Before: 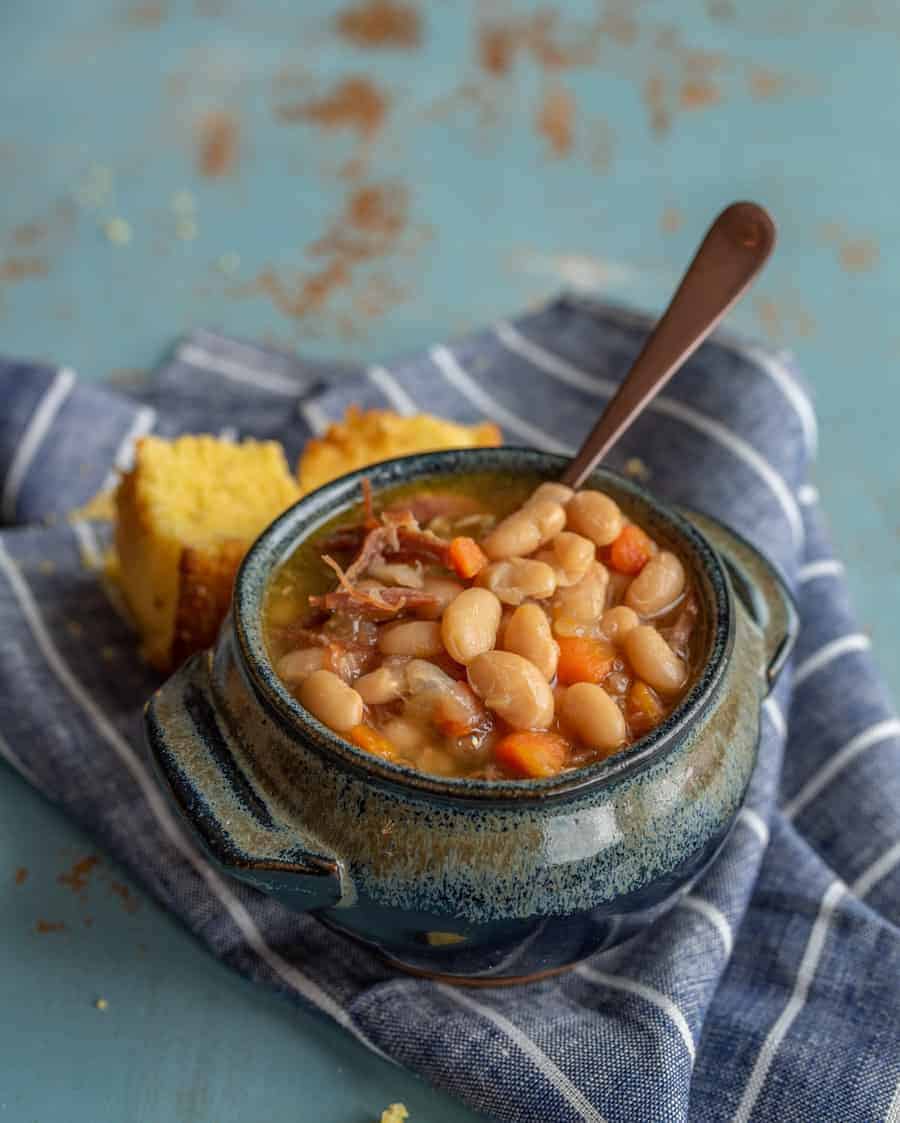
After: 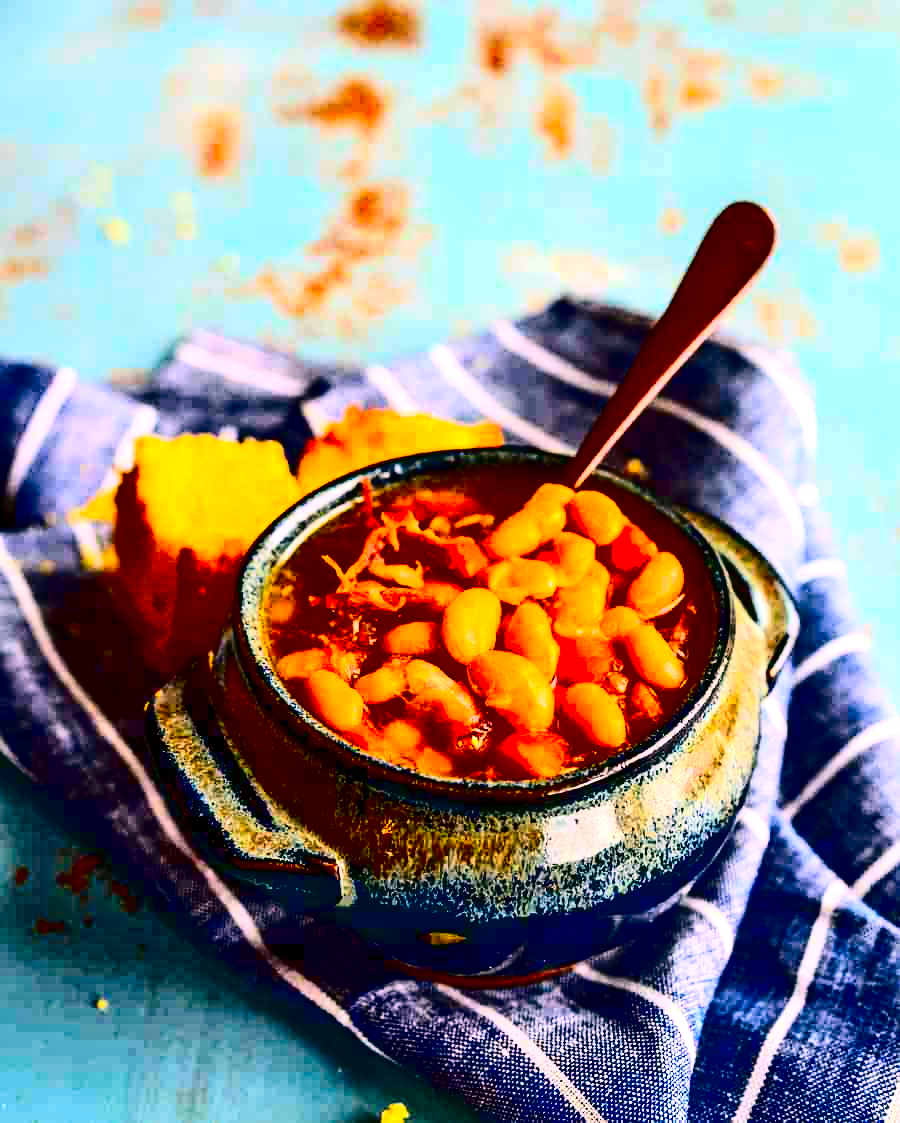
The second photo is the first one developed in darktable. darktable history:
contrast brightness saturation: contrast 0.773, brightness -1, saturation 0.984
color balance rgb: highlights gain › chroma 2.393%, highlights gain › hue 35.93°, global offset › luminance 0.227%, perceptual saturation grading › global saturation 30.773%
tone equalizer: -7 EV 0.162 EV, -6 EV 0.629 EV, -5 EV 1.17 EV, -4 EV 1.36 EV, -3 EV 1.15 EV, -2 EV 0.6 EV, -1 EV 0.152 EV
exposure: exposure 1 EV, compensate highlight preservation false
